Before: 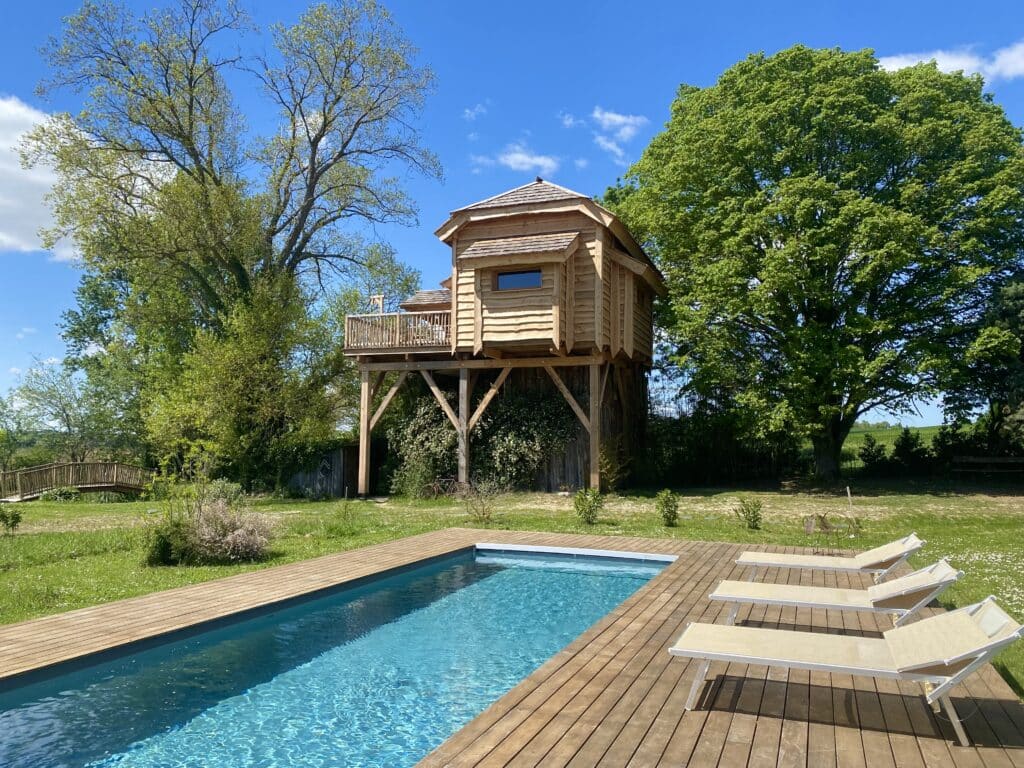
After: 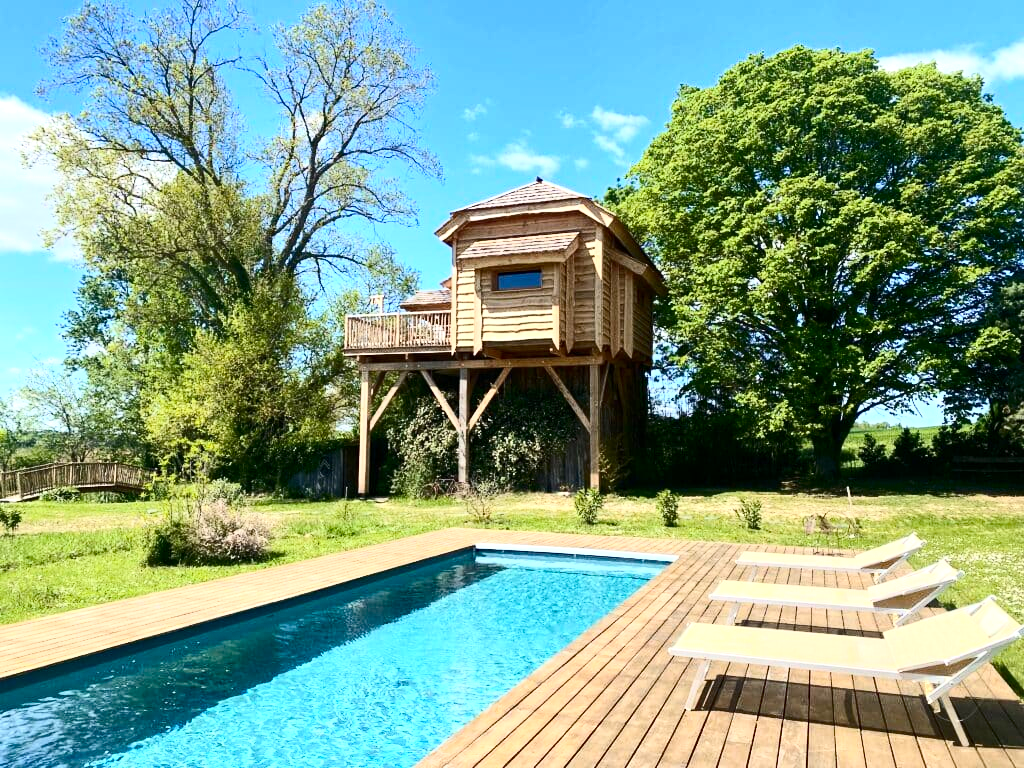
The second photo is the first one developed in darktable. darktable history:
exposure: black level correction 0.001, exposure 0.5 EV, compensate highlight preservation false
contrast brightness saturation: contrast 0.377, brightness 0.114
haze removal: compatibility mode true, adaptive false
